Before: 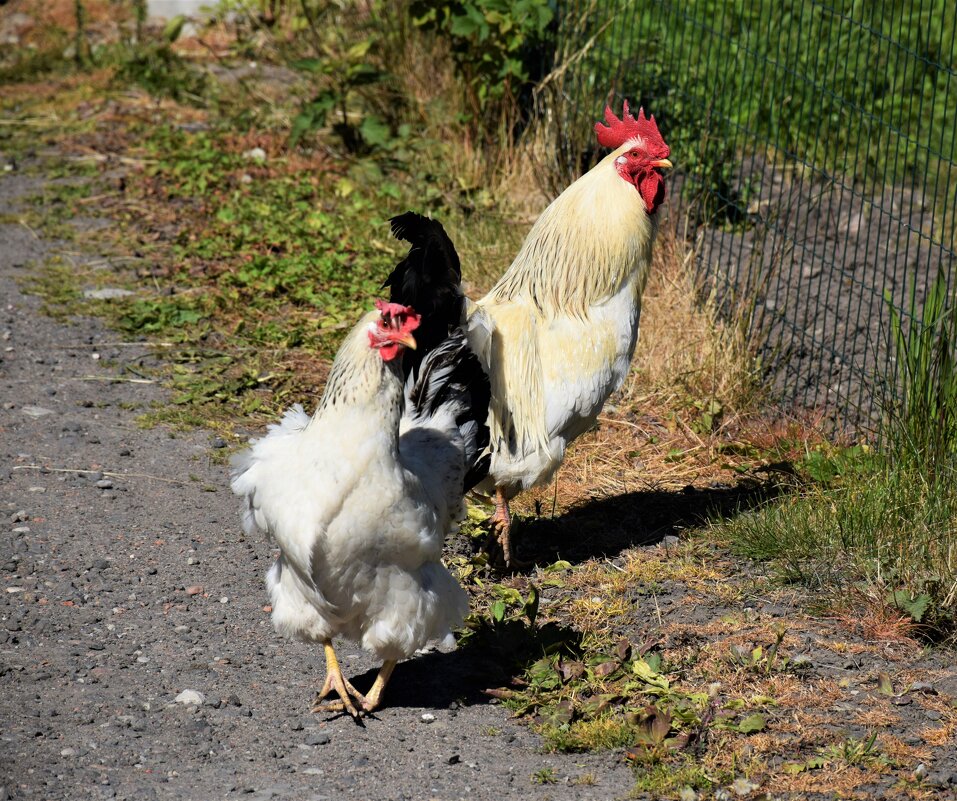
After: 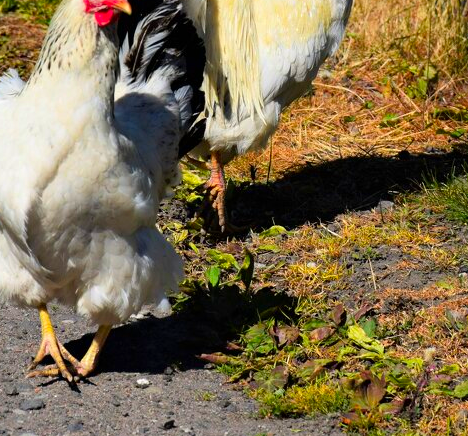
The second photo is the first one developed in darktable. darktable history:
crop: left 29.796%, top 41.938%, right 21.233%, bottom 3.509%
color correction: highlights b* 0.046, saturation 1.36
contrast brightness saturation: contrast 0.037, saturation 0.164
